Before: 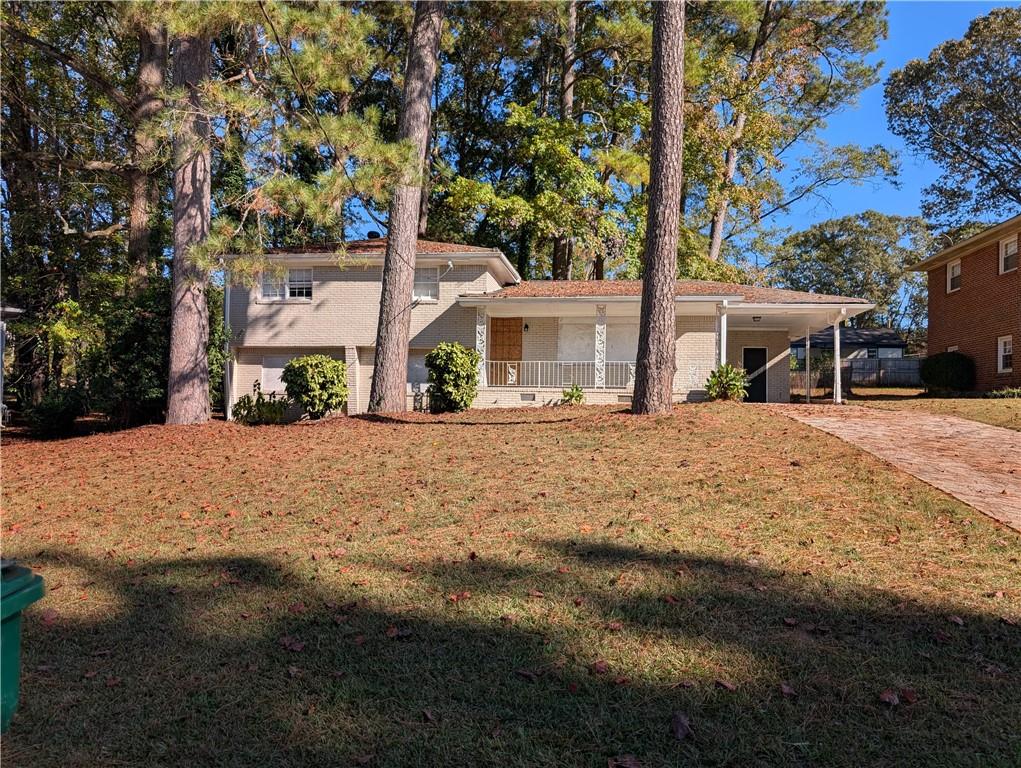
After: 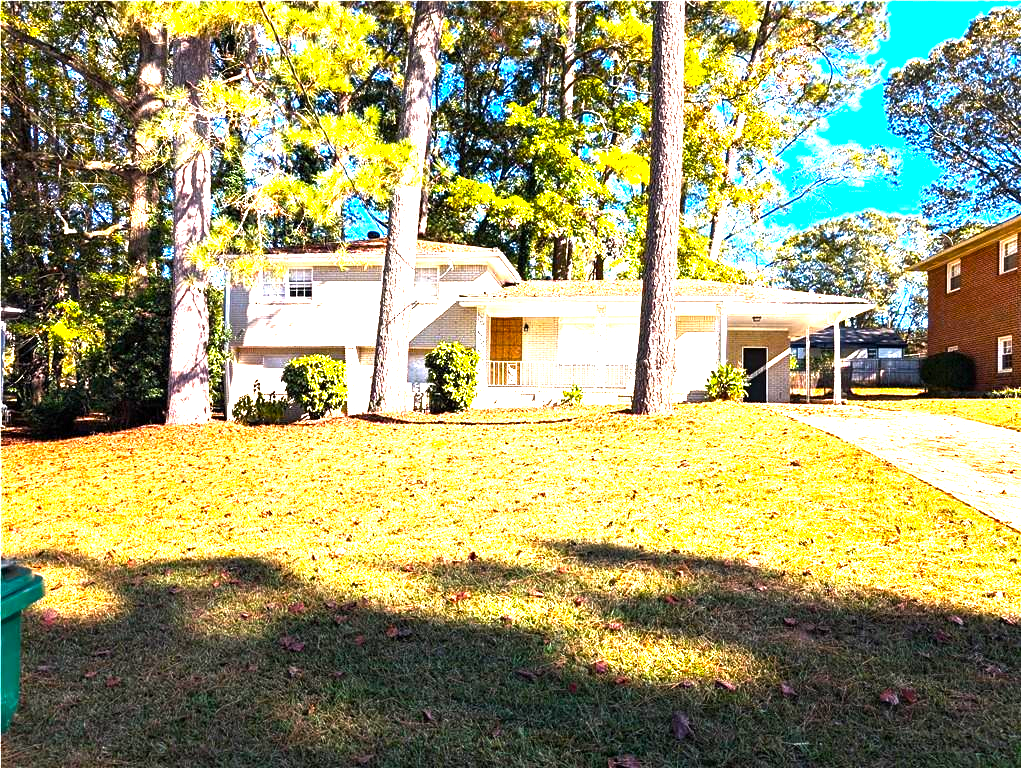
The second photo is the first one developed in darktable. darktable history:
color balance rgb: perceptual saturation grading › global saturation 36.275%, perceptual brilliance grading › global brilliance 34.931%, perceptual brilliance grading › highlights 49.467%, perceptual brilliance grading › mid-tones 58.897%, perceptual brilliance grading › shadows 34.428%, contrast 5.027%
